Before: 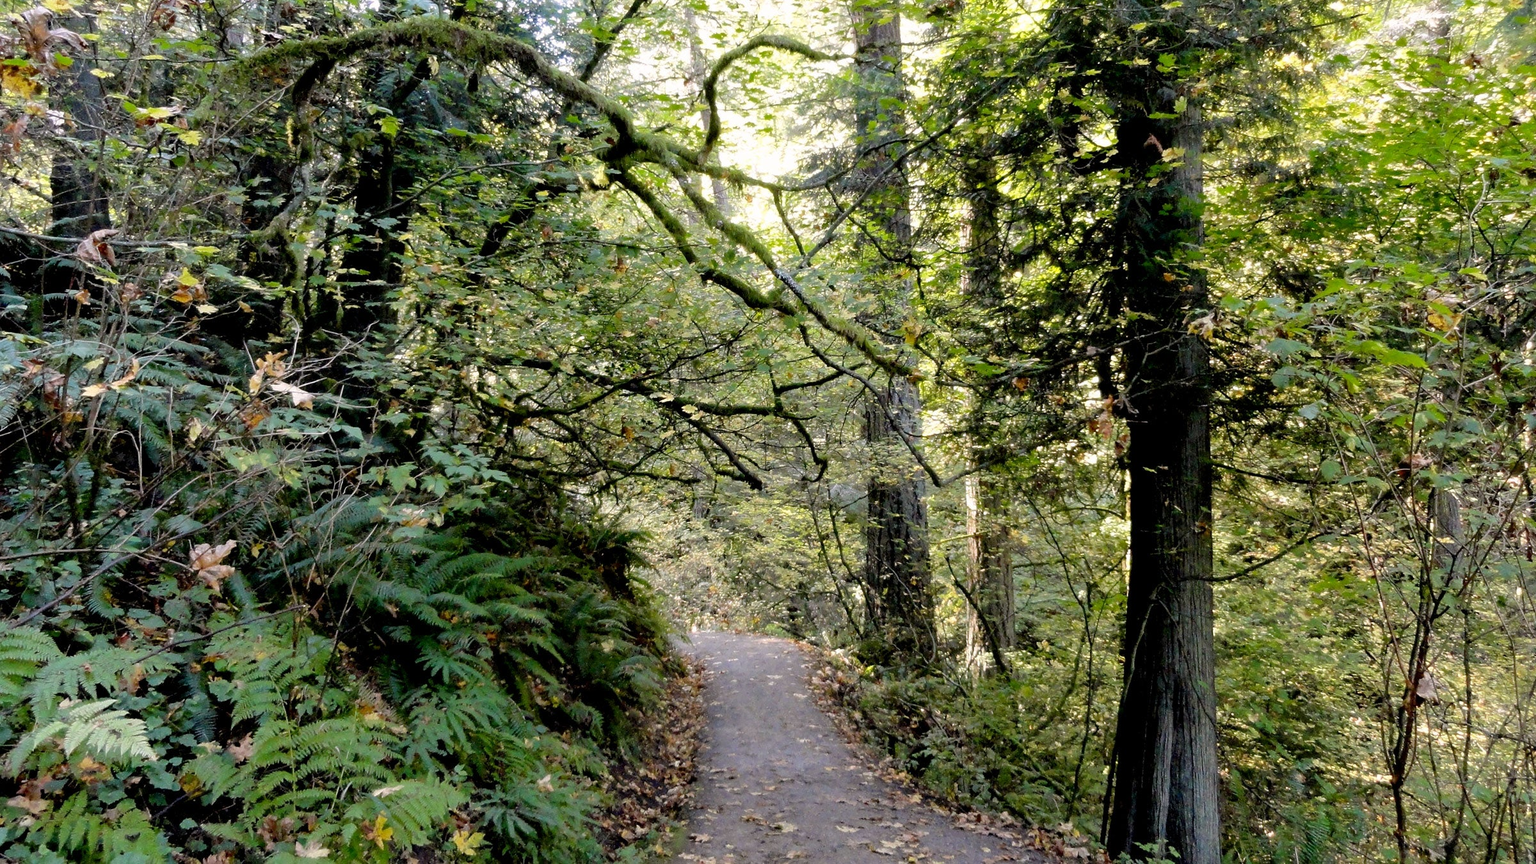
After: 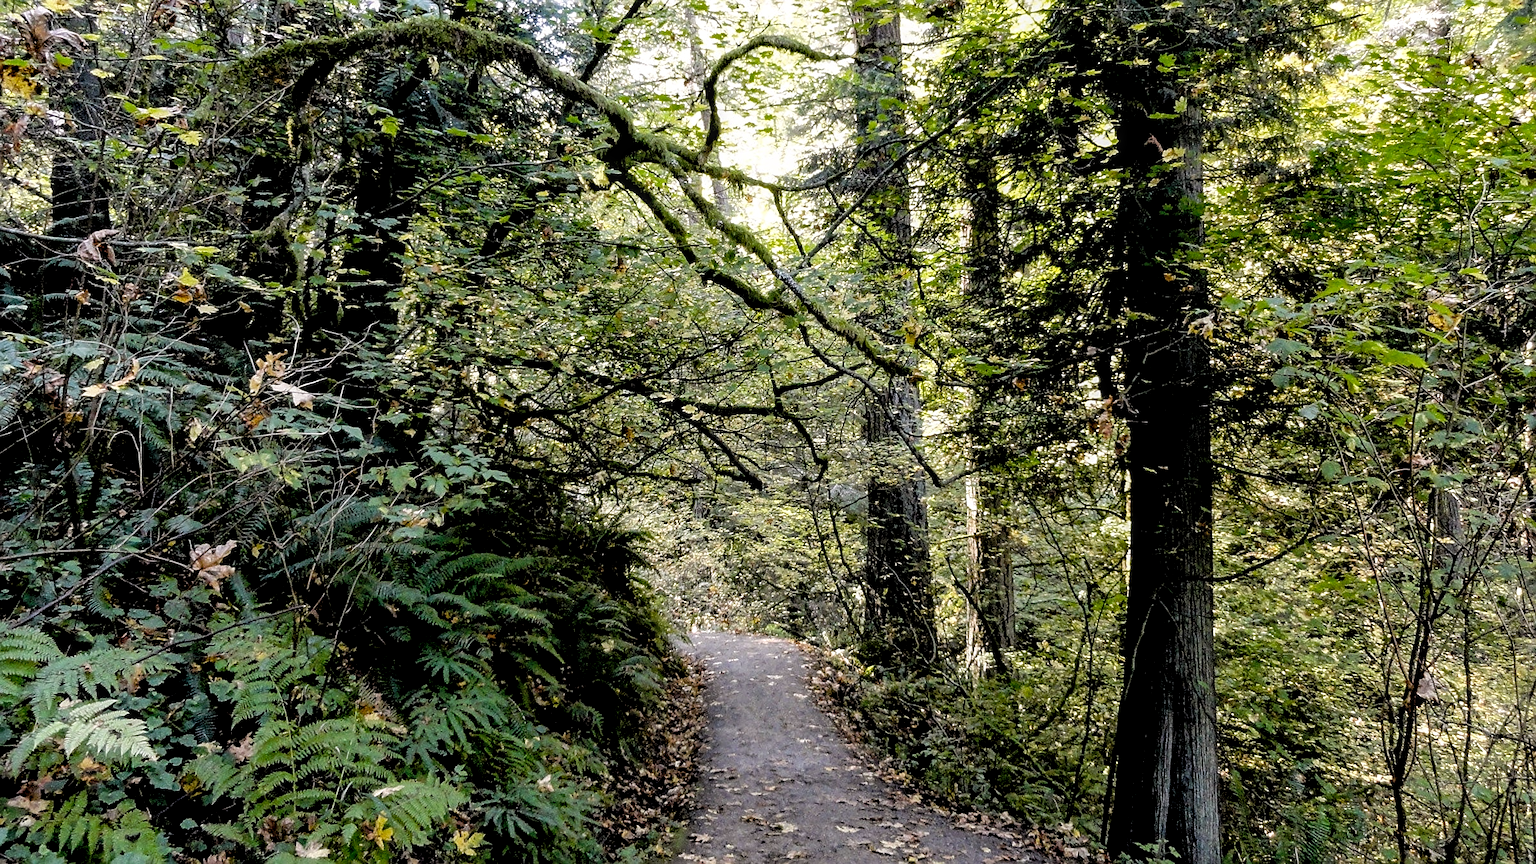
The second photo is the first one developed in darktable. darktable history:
levels: levels [0.116, 0.574, 1]
tone curve: curves: ch0 [(0, 0) (0.003, 0.031) (0.011, 0.031) (0.025, 0.03) (0.044, 0.035) (0.069, 0.054) (0.1, 0.081) (0.136, 0.11) (0.177, 0.147) (0.224, 0.209) (0.277, 0.283) (0.335, 0.369) (0.399, 0.44) (0.468, 0.517) (0.543, 0.601) (0.623, 0.684) (0.709, 0.766) (0.801, 0.846) (0.898, 0.927) (1, 1)], preserve colors none
local contrast: detail 130%
sharpen: on, module defaults
